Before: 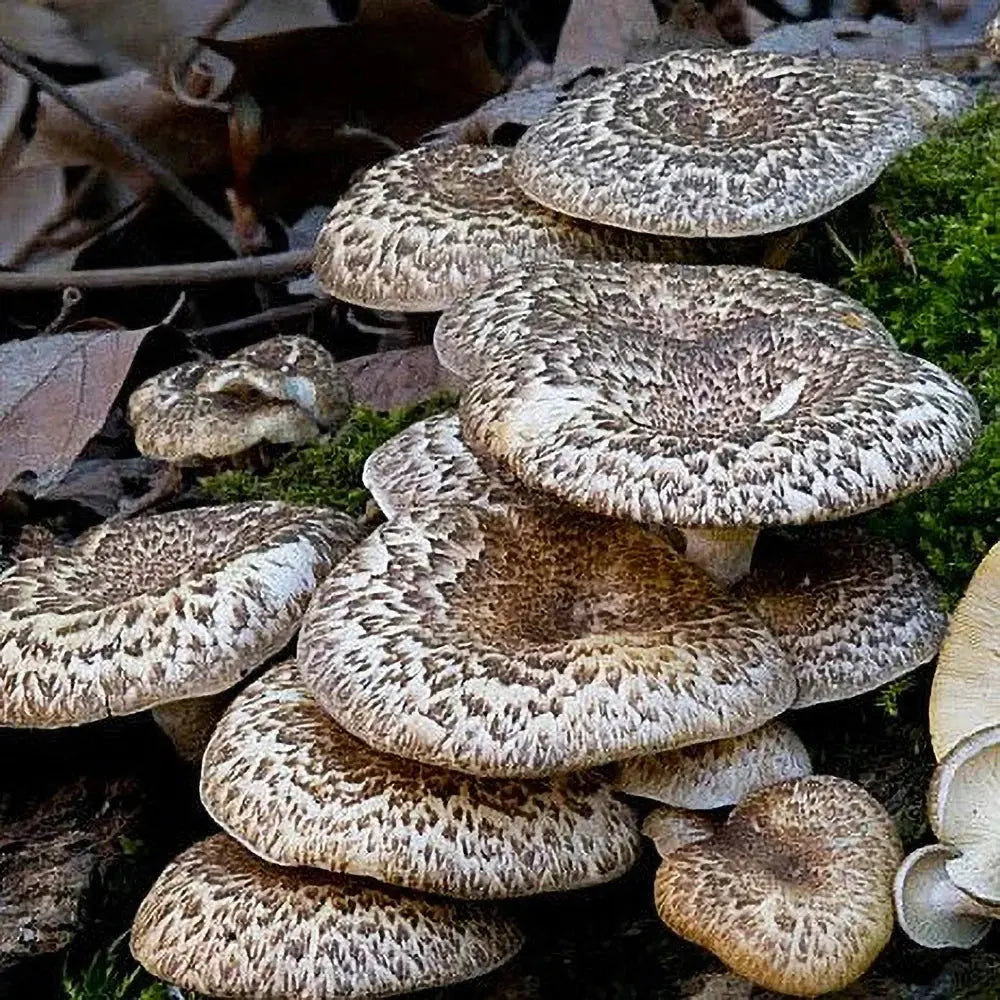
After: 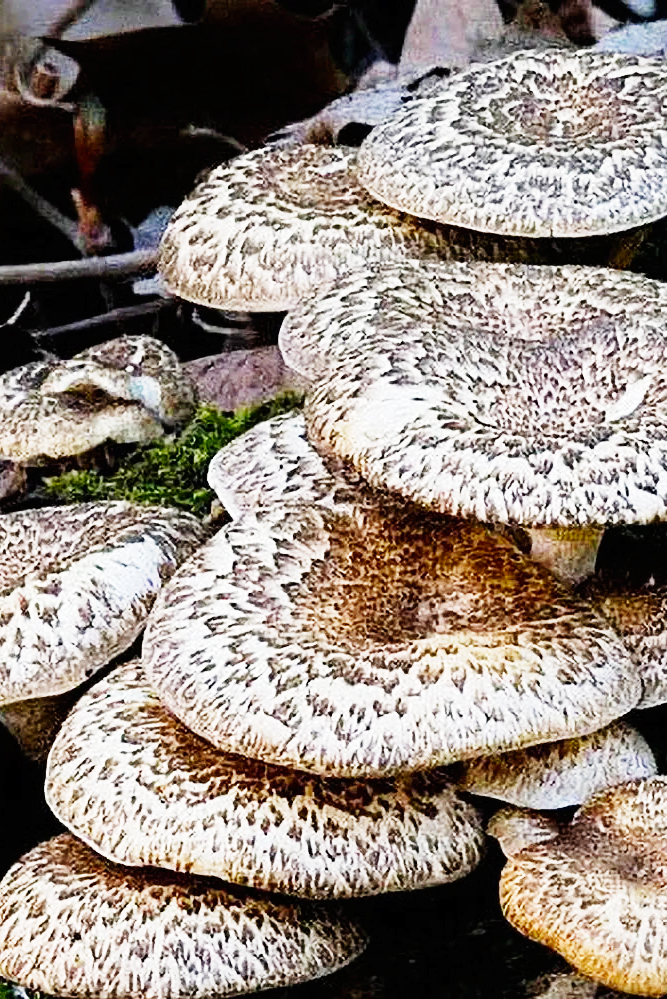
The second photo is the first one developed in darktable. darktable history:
base curve: curves: ch0 [(0, 0) (0, 0.001) (0.001, 0.001) (0.004, 0.002) (0.007, 0.004) (0.015, 0.013) (0.033, 0.045) (0.052, 0.096) (0.075, 0.17) (0.099, 0.241) (0.163, 0.42) (0.219, 0.55) (0.259, 0.616) (0.327, 0.722) (0.365, 0.765) (0.522, 0.873) (0.547, 0.881) (0.689, 0.919) (0.826, 0.952) (1, 1)], preserve colors none
crop and rotate: left 15.545%, right 17.699%
